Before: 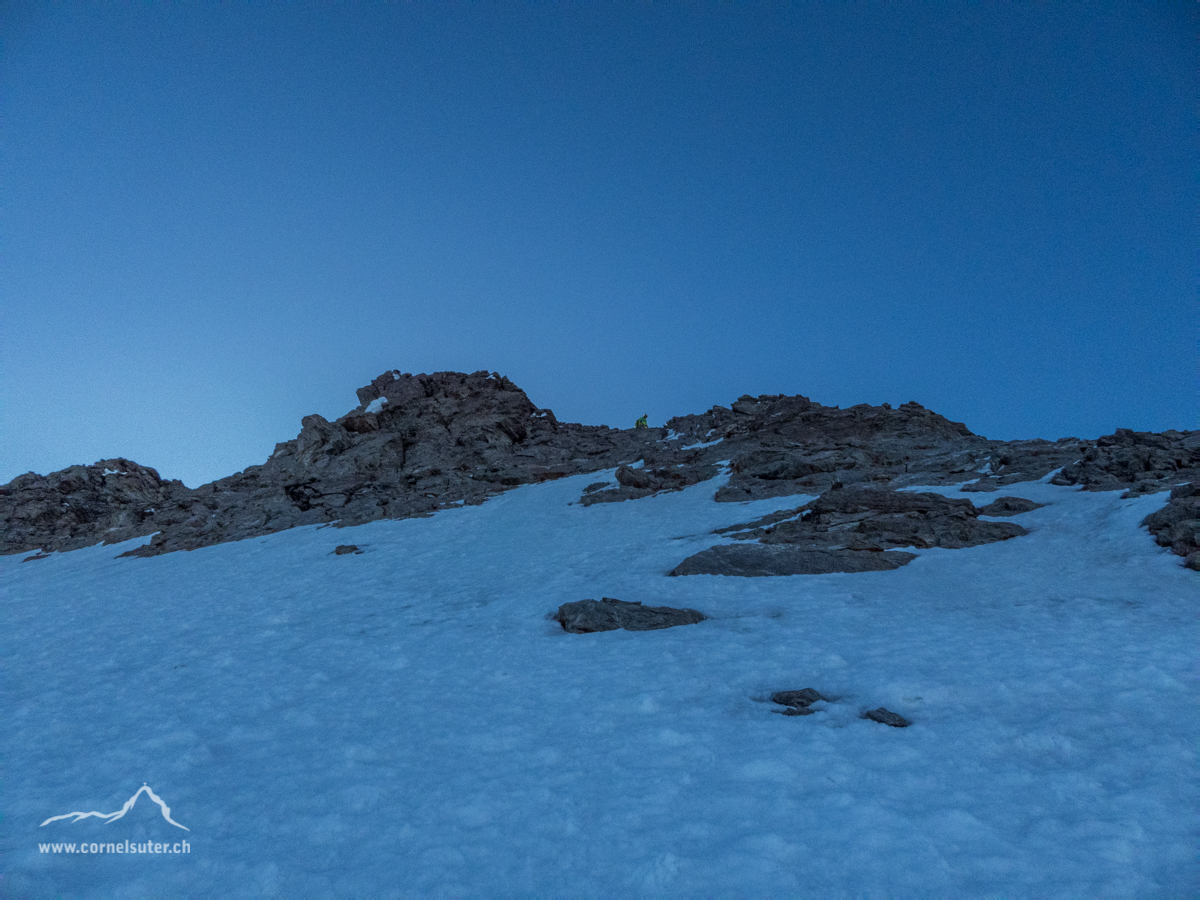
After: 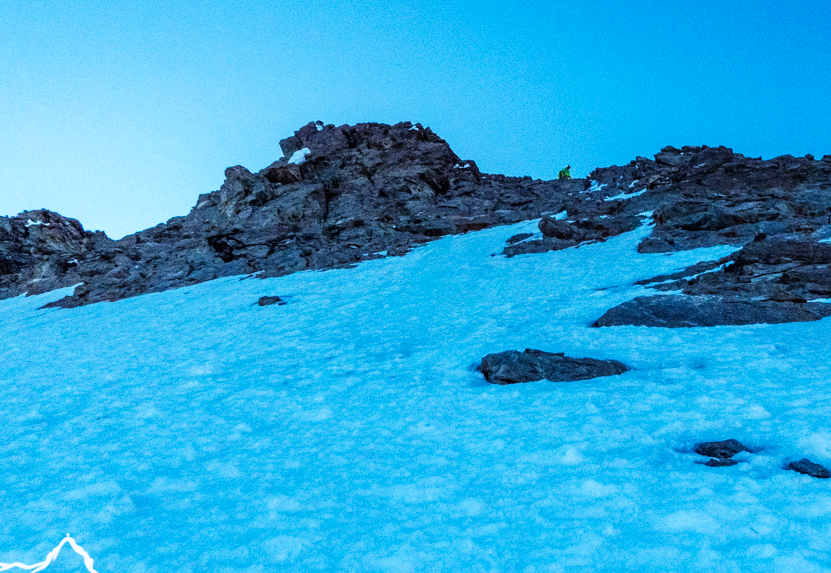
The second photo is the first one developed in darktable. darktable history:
crop: left 6.488%, top 27.668%, right 24.183%, bottom 8.656%
color balance: output saturation 120%
base curve: curves: ch0 [(0, 0) (0.007, 0.004) (0.027, 0.03) (0.046, 0.07) (0.207, 0.54) (0.442, 0.872) (0.673, 0.972) (1, 1)], preserve colors none
